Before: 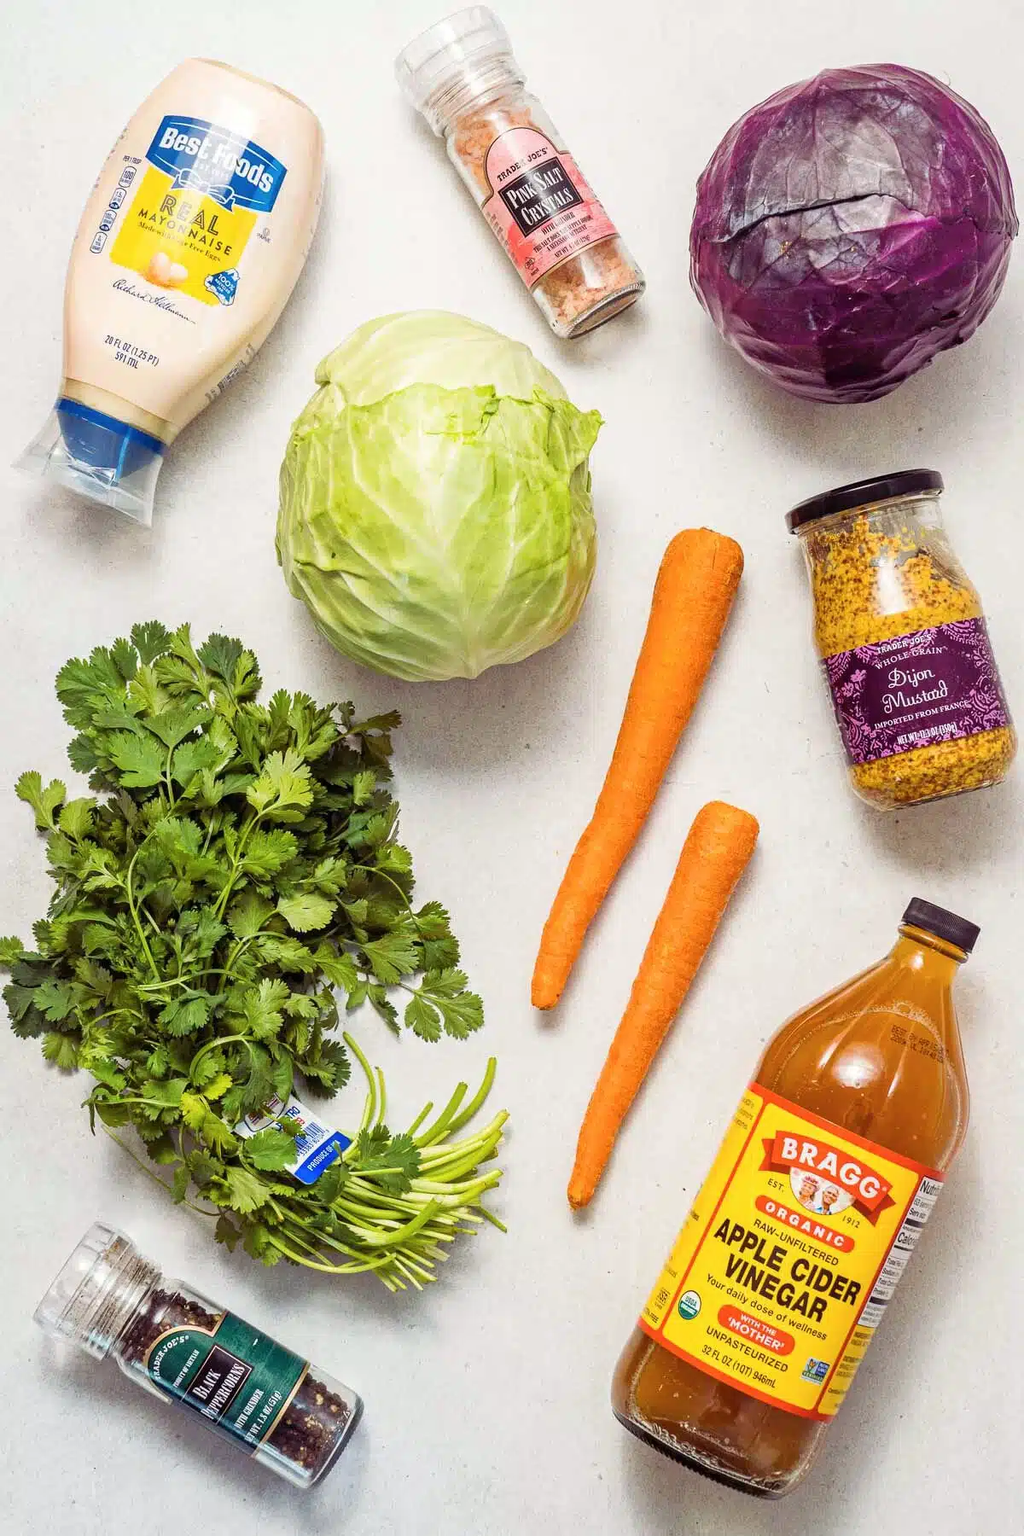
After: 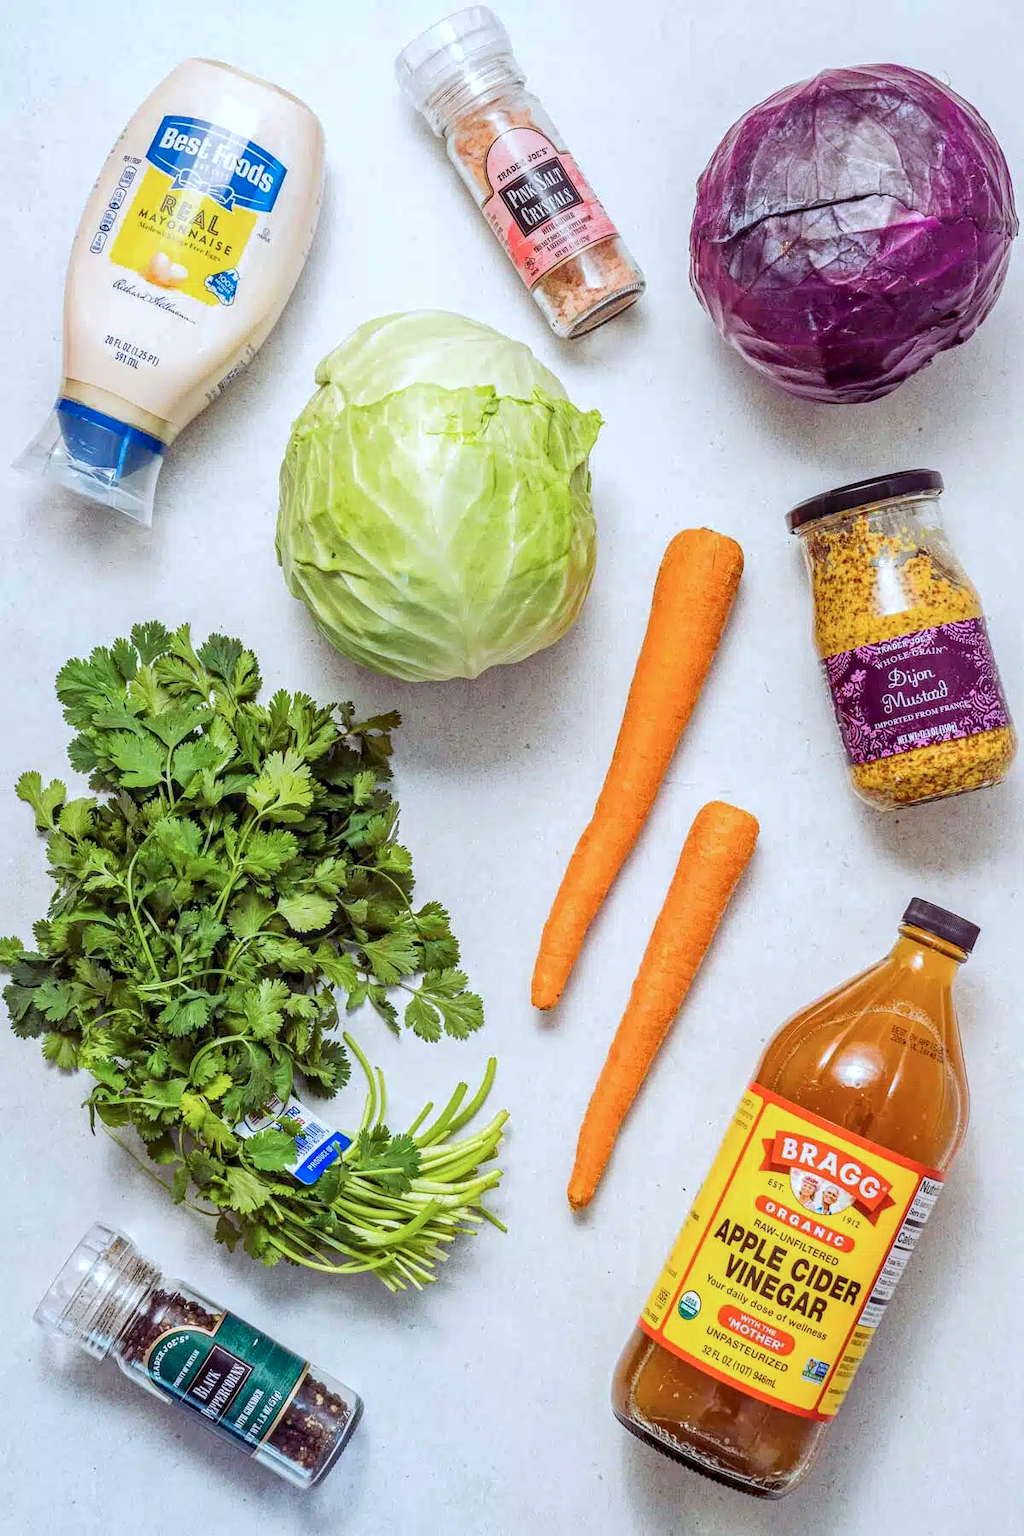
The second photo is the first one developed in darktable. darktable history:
local contrast: on, module defaults
color calibration: x 0.37, y 0.382, temperature 4319.3 K
tone curve: curves: ch0 [(0, 0) (0.003, 0.018) (0.011, 0.024) (0.025, 0.038) (0.044, 0.067) (0.069, 0.098) (0.1, 0.13) (0.136, 0.165) (0.177, 0.205) (0.224, 0.249) (0.277, 0.304) (0.335, 0.365) (0.399, 0.432) (0.468, 0.505) (0.543, 0.579) (0.623, 0.652) (0.709, 0.725) (0.801, 0.802) (0.898, 0.876) (1, 1)], color space Lab, linked channels, preserve colors none
